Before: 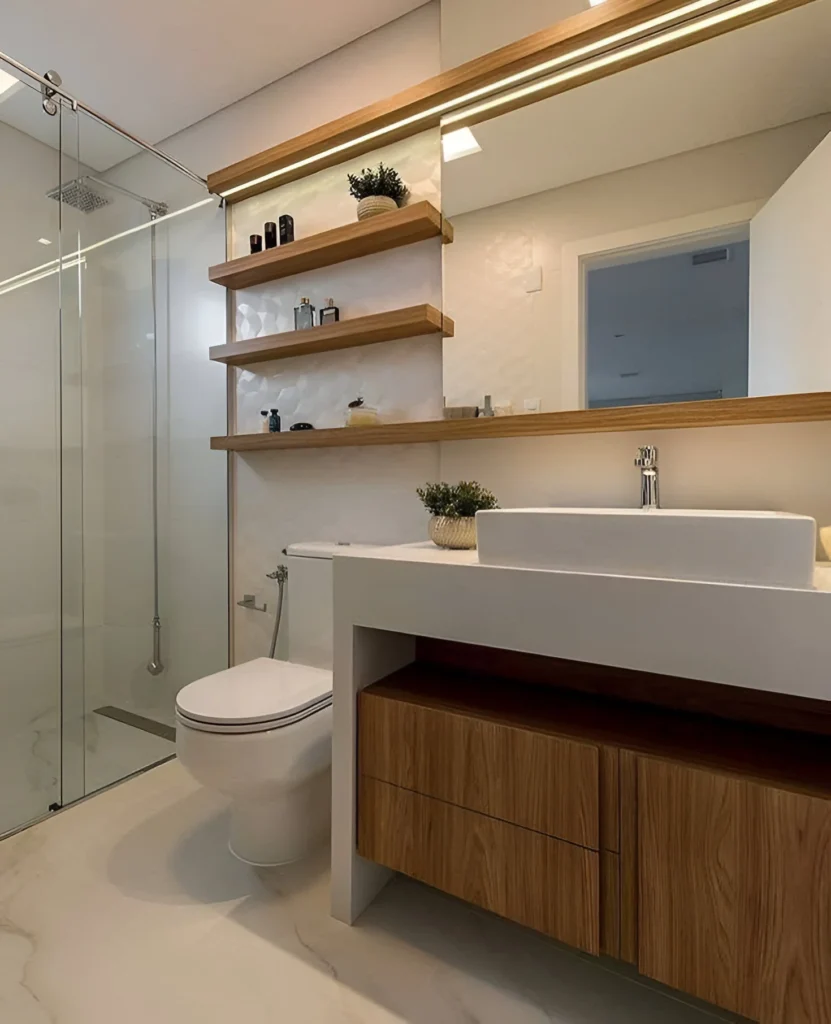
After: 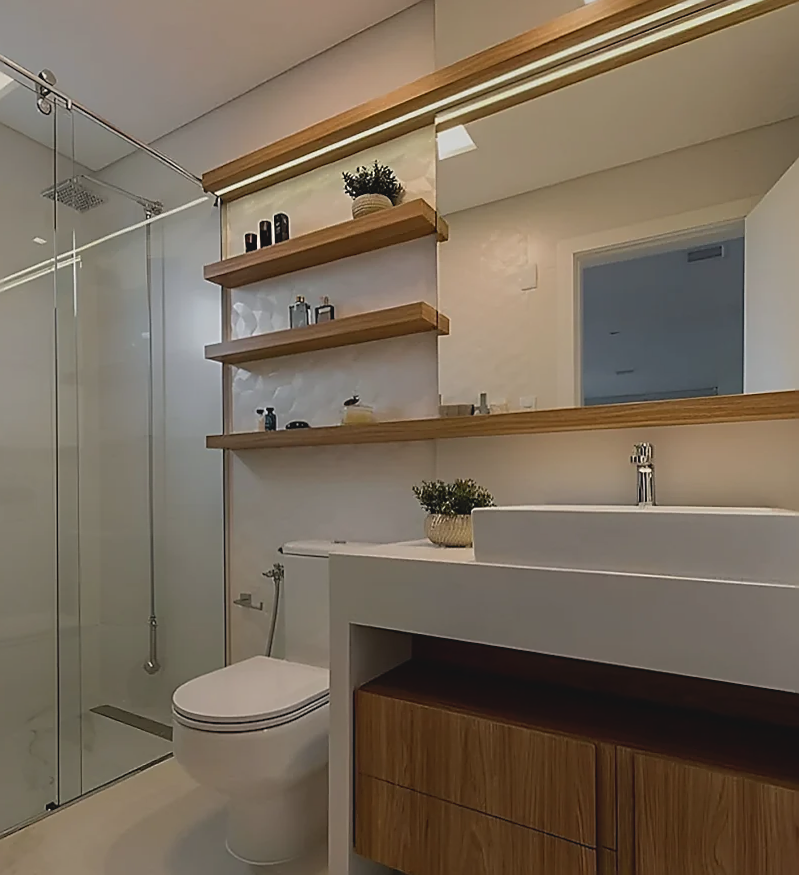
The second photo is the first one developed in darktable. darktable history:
crop and rotate: angle 0.2°, left 0.275%, right 3.127%, bottom 14.18%
base curve: curves: ch0 [(0, 0) (0.297, 0.298) (1, 1)], preserve colors none
tone equalizer: on, module defaults
sharpen: radius 1.4, amount 1.25, threshold 0.7
exposure: exposure -0.492 EV, compensate highlight preservation false
contrast brightness saturation: contrast -0.11
